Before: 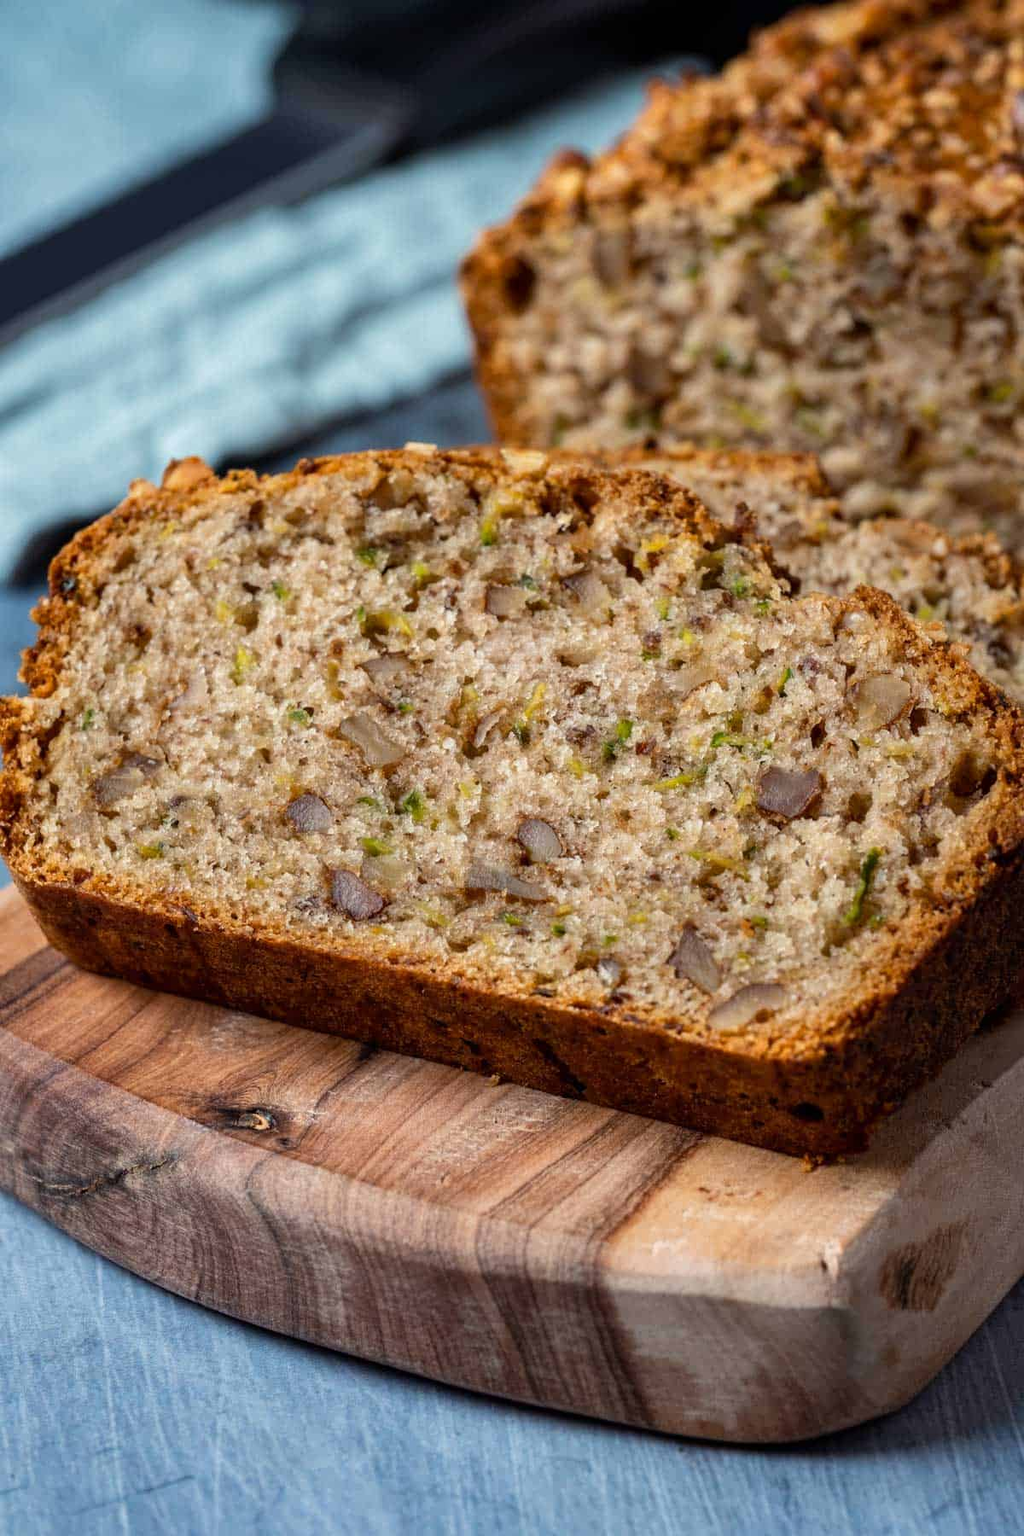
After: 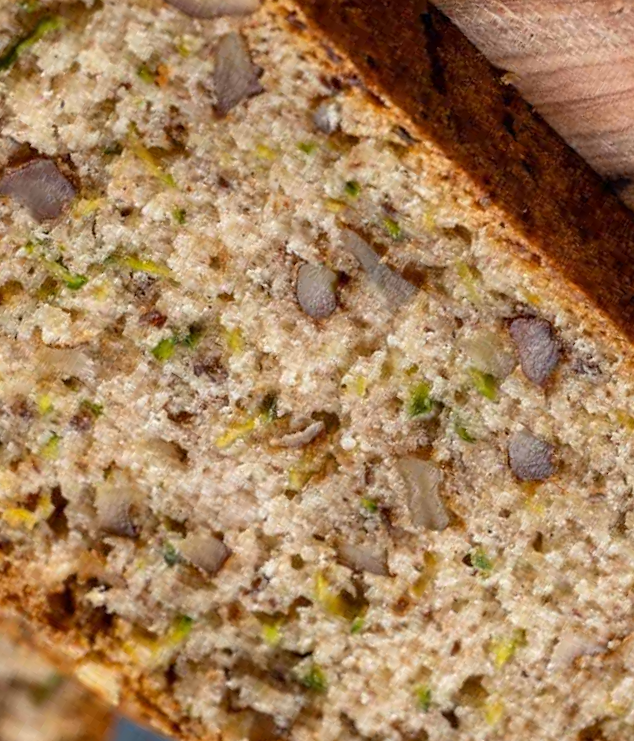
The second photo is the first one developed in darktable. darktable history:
tone equalizer: on, module defaults
crop and rotate: angle 148.62°, left 9.194%, top 15.575%, right 4.394%, bottom 17.056%
